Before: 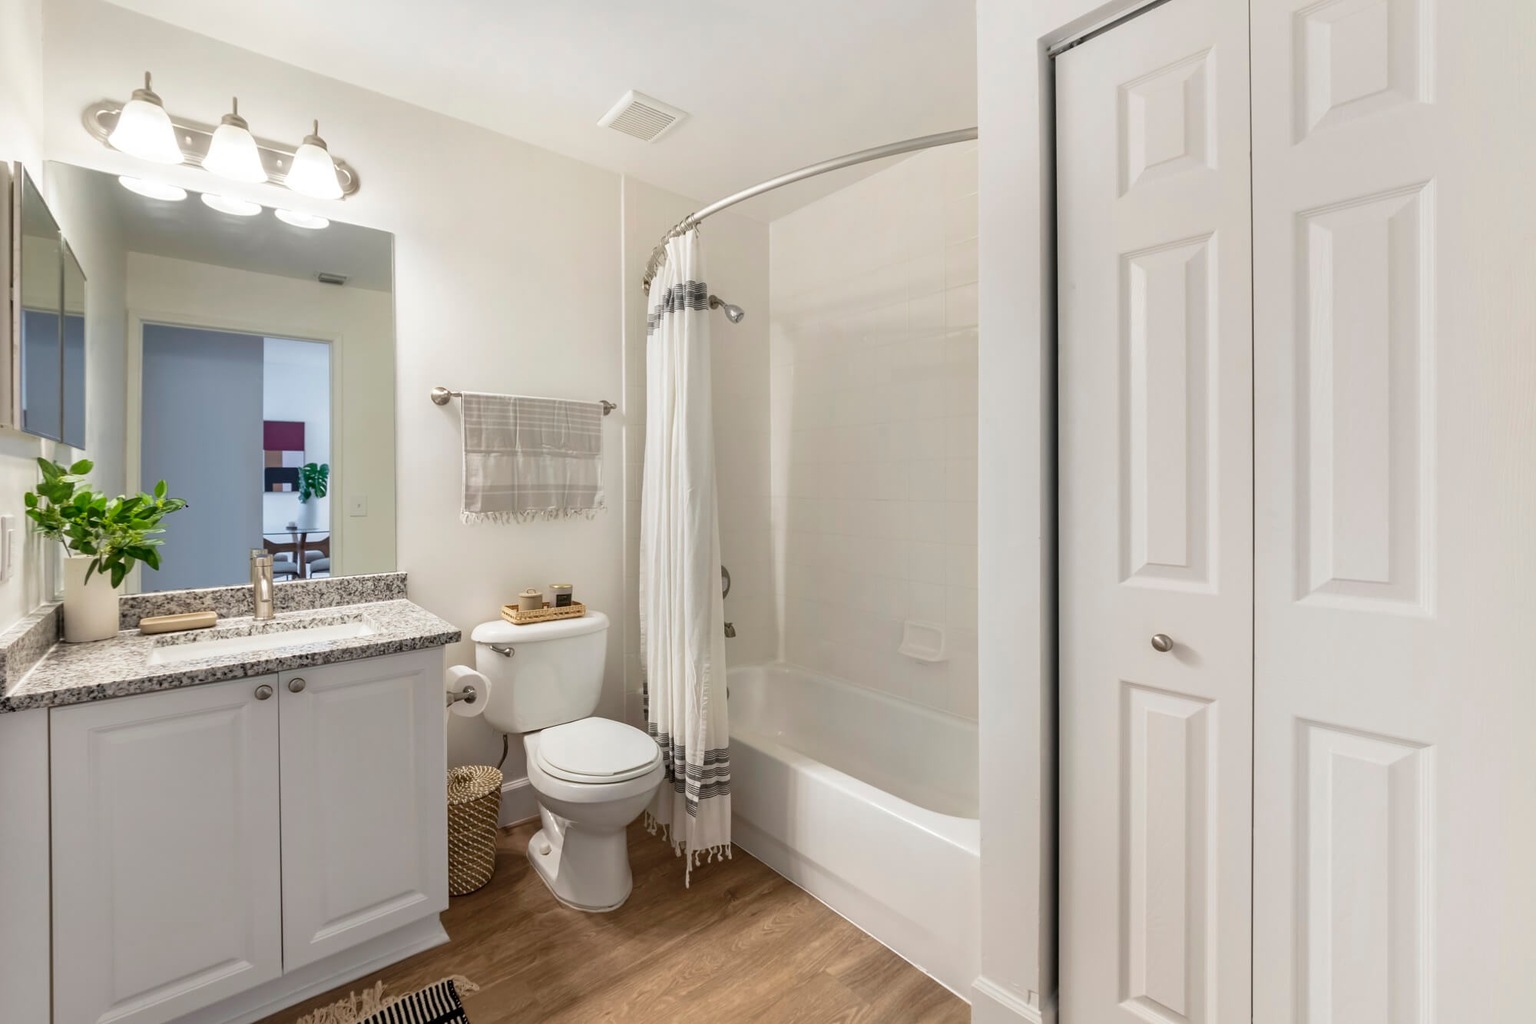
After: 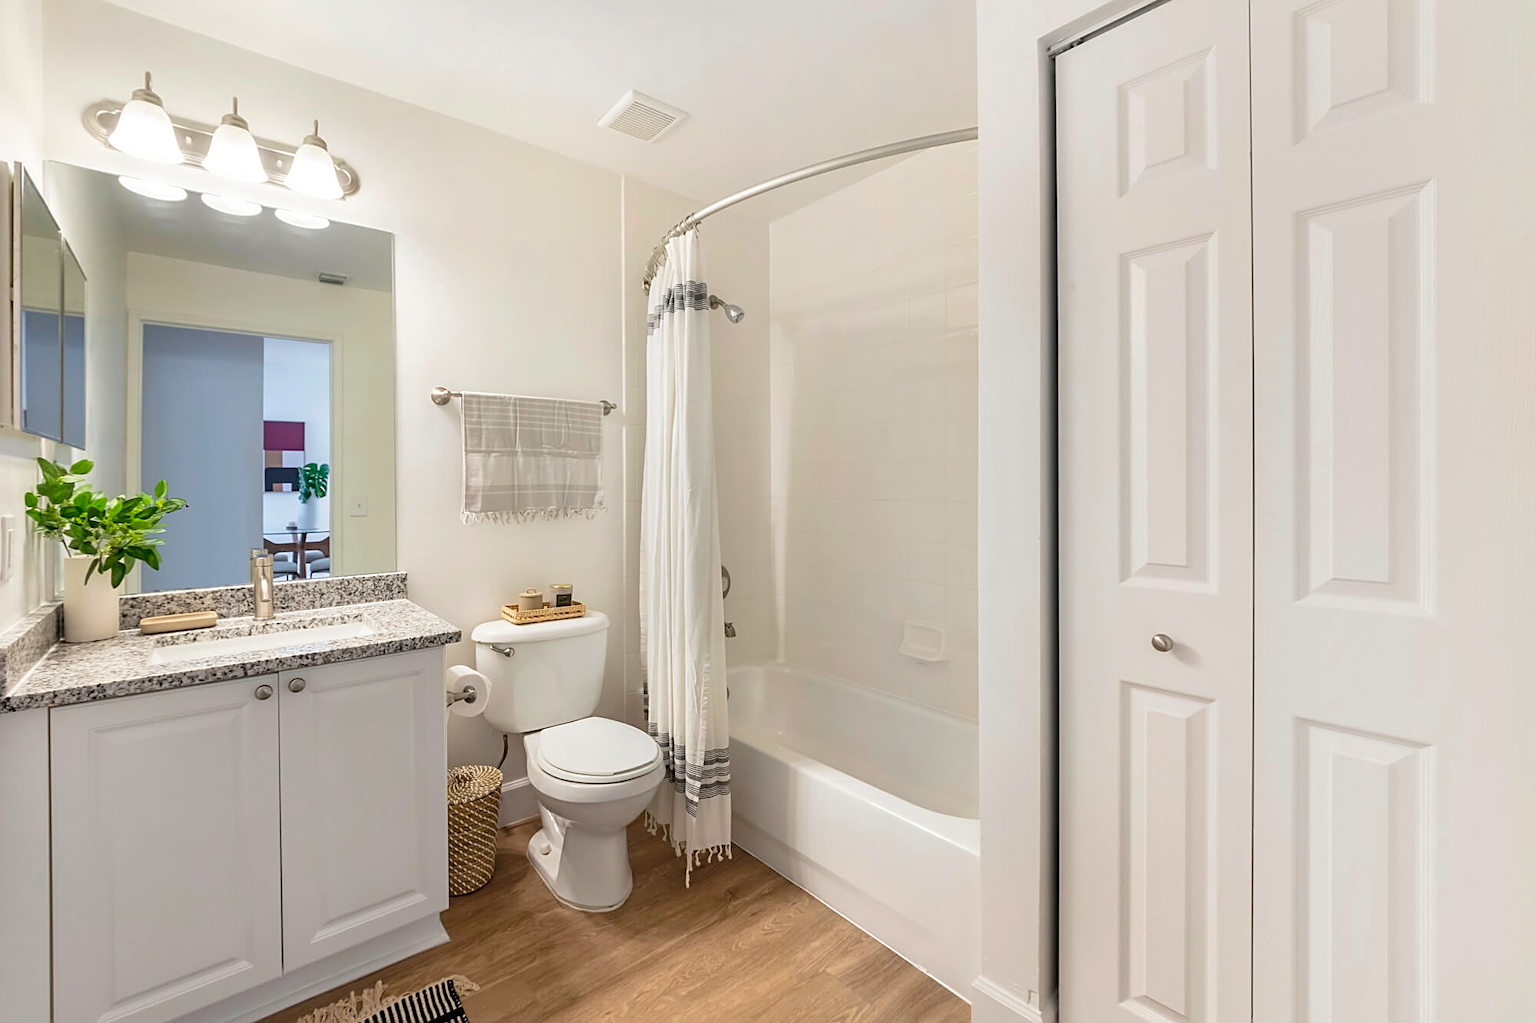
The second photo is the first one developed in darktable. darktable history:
sharpen: on, module defaults
tone equalizer: on, module defaults
contrast brightness saturation: brightness 0.09, saturation 0.19
